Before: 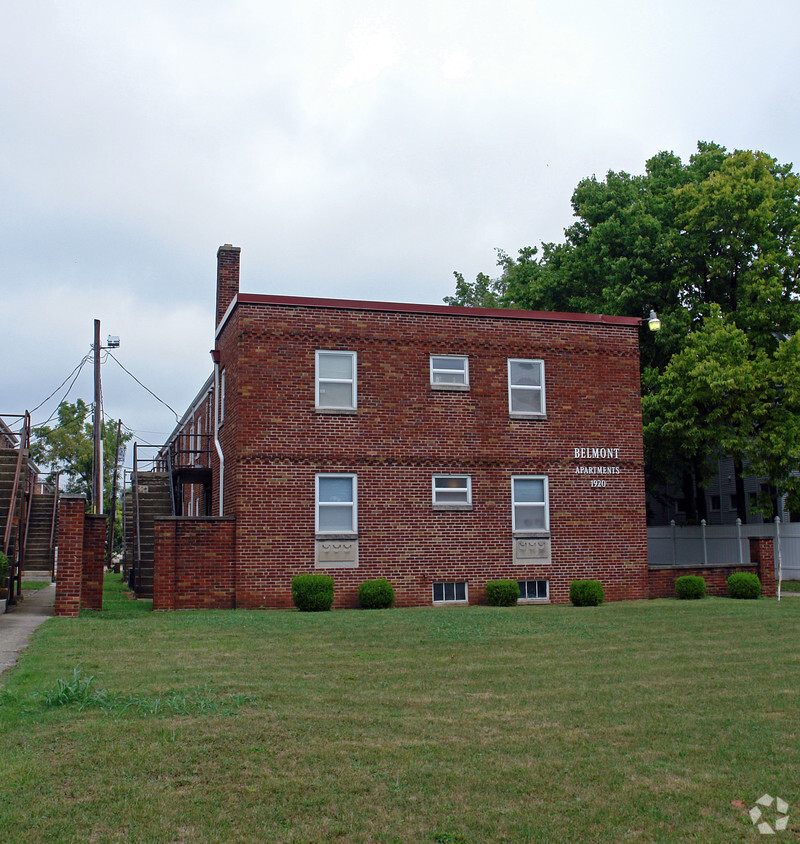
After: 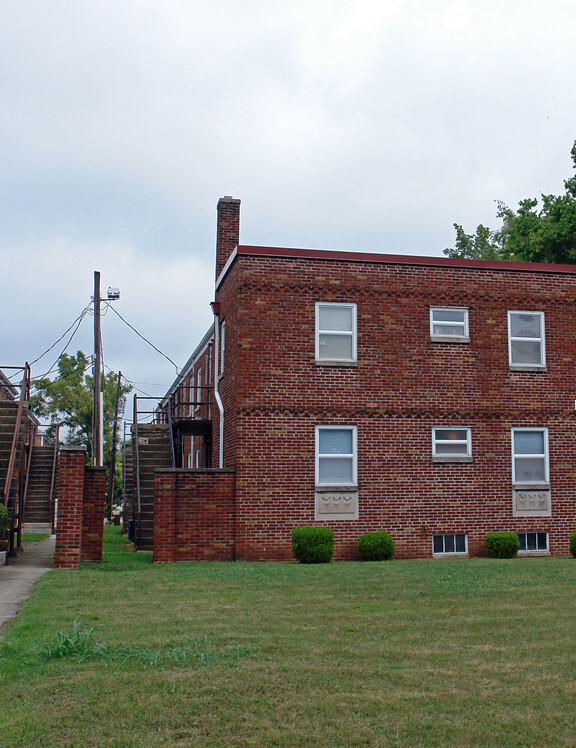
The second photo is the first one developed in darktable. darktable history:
crop: top 5.77%, right 27.9%, bottom 5.546%
